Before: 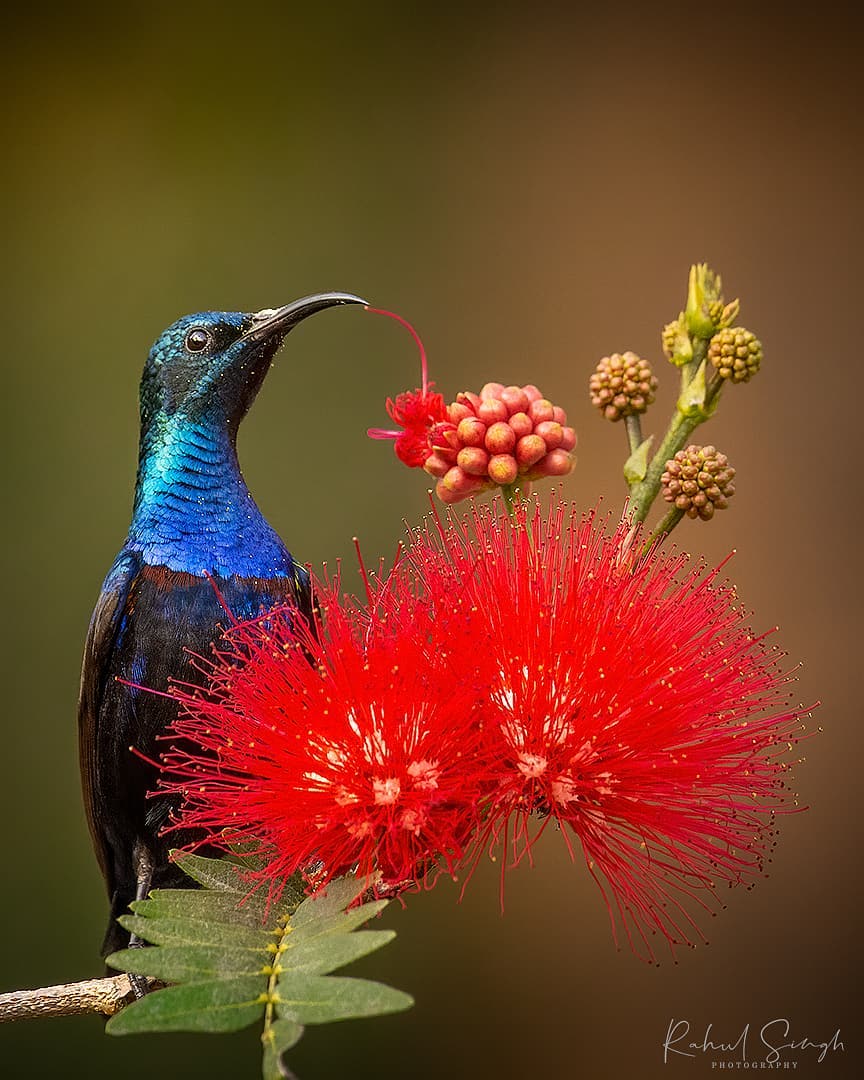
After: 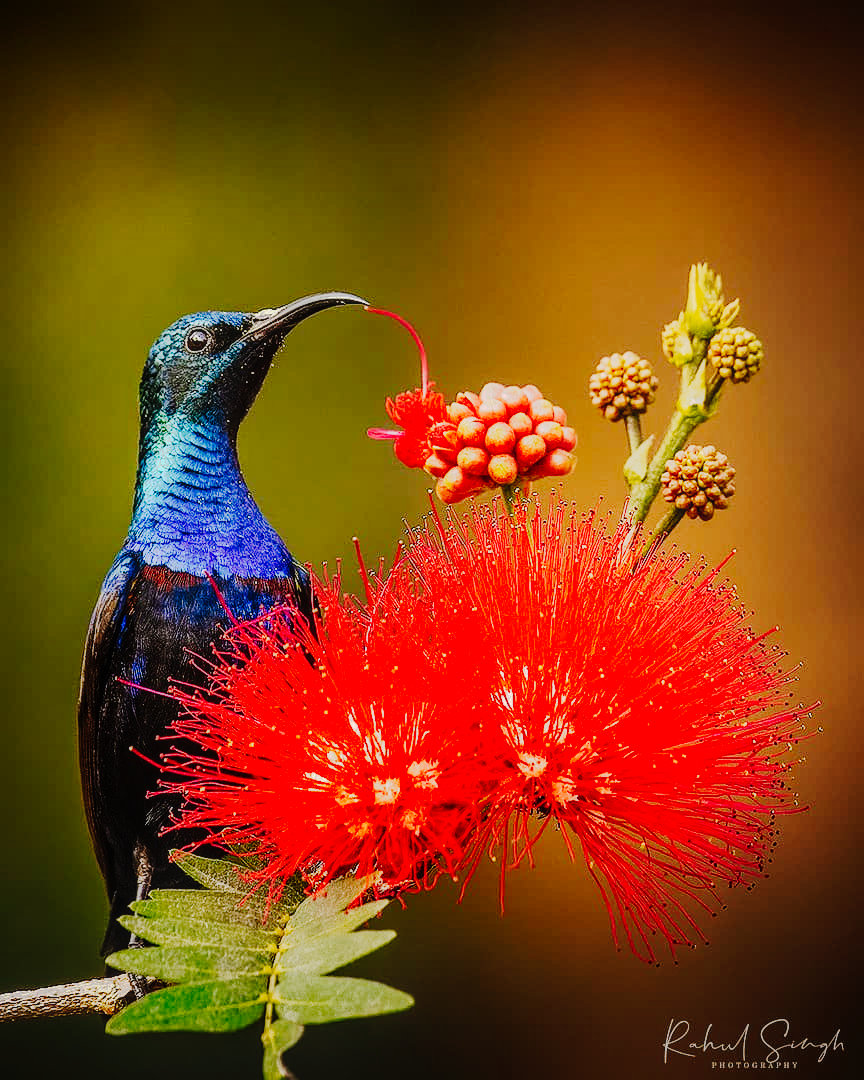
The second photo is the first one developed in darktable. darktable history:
local contrast: detail 110%
tone curve: curves: ch0 [(0, 0) (0.003, 0.001) (0.011, 0.005) (0.025, 0.009) (0.044, 0.014) (0.069, 0.019) (0.1, 0.028) (0.136, 0.039) (0.177, 0.073) (0.224, 0.134) (0.277, 0.218) (0.335, 0.343) (0.399, 0.488) (0.468, 0.608) (0.543, 0.699) (0.623, 0.773) (0.709, 0.819) (0.801, 0.852) (0.898, 0.874) (1, 1)], preserve colors none
